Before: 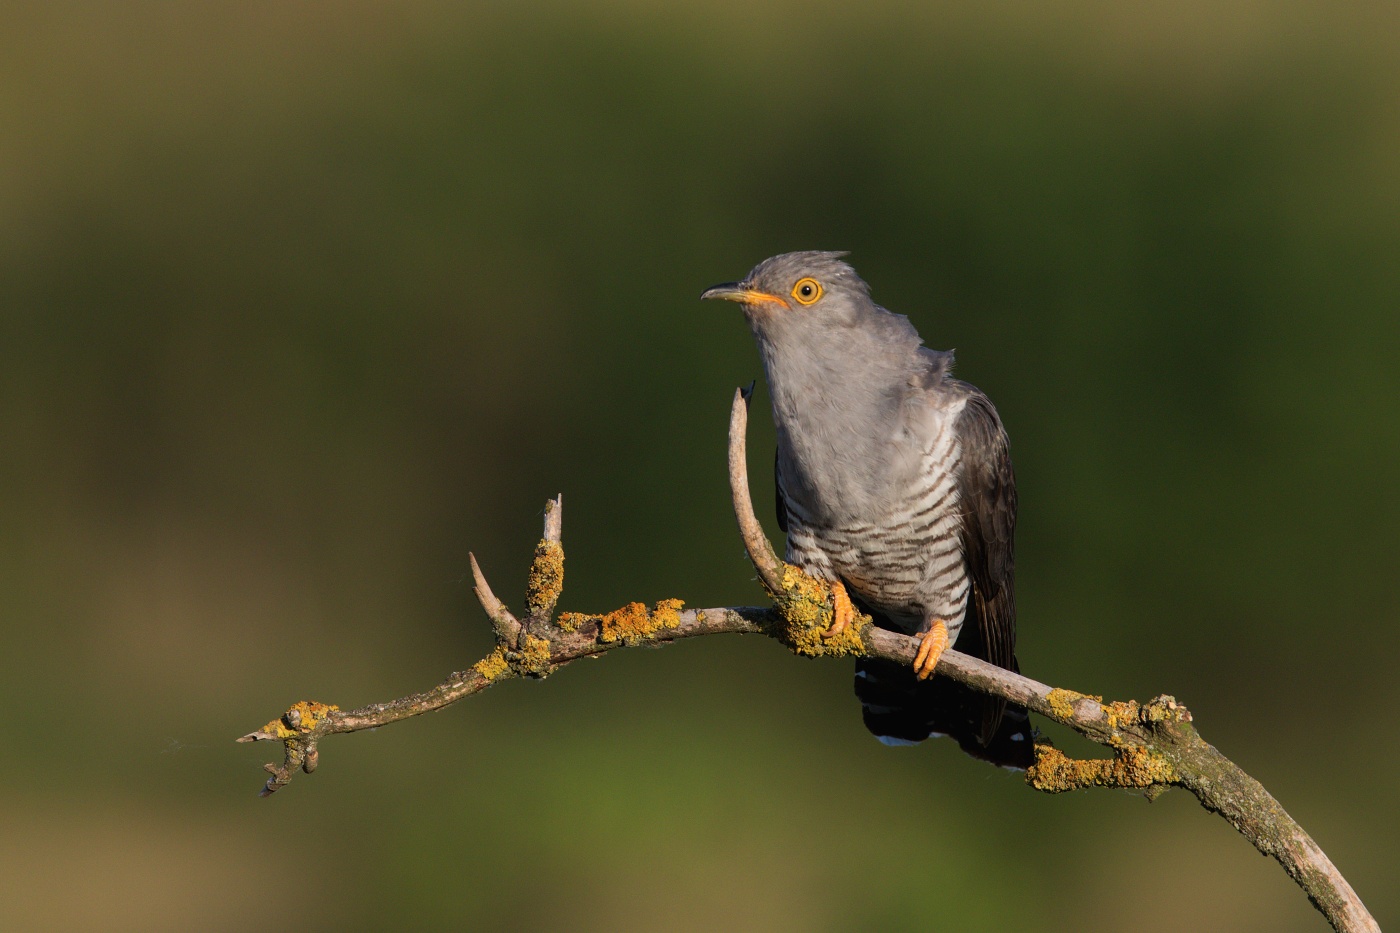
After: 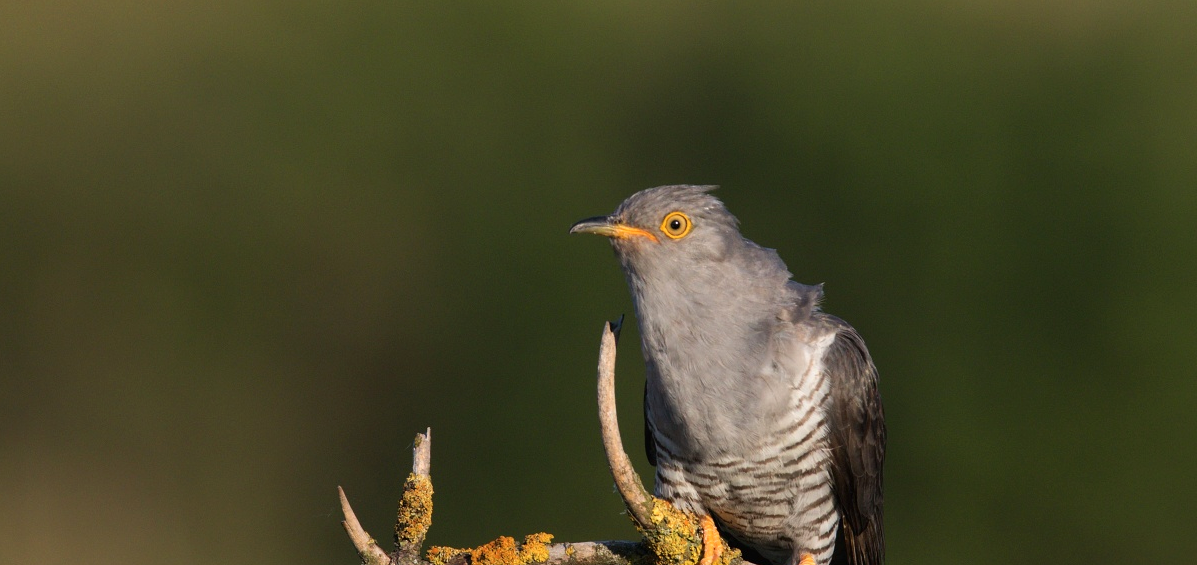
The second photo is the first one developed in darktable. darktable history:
crop and rotate: left 9.398%, top 7.272%, right 5.034%, bottom 32.125%
tone equalizer: on, module defaults
exposure: exposure 0.203 EV, compensate highlight preservation false
color zones: curves: ch2 [(0, 0.5) (0.143, 0.5) (0.286, 0.489) (0.415, 0.421) (0.571, 0.5) (0.714, 0.5) (0.857, 0.5) (1, 0.5)]
